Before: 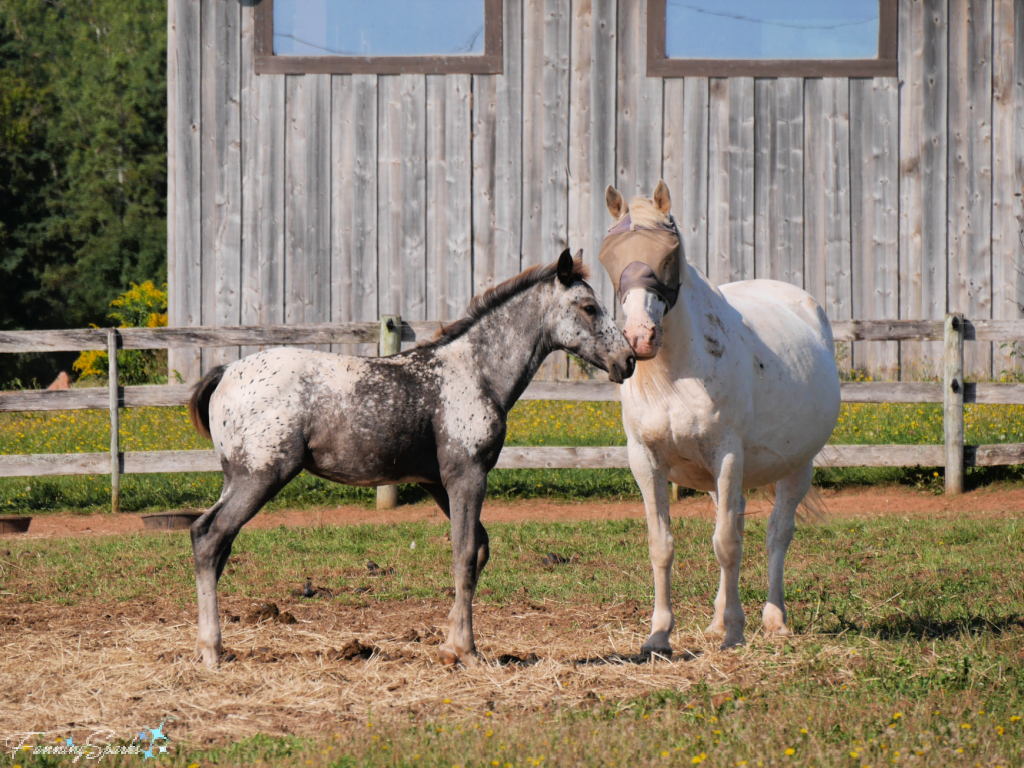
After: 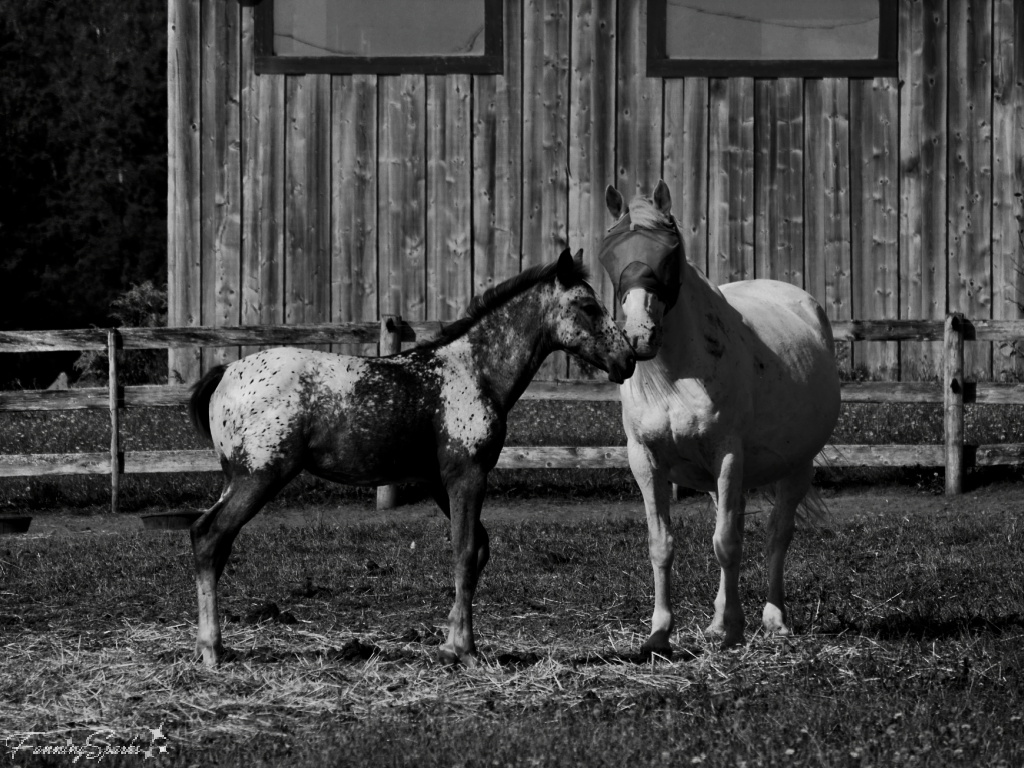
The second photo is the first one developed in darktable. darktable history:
contrast brightness saturation: contrast 0.018, brightness -0.983, saturation -0.995
shadows and highlights: low approximation 0.01, soften with gaussian
